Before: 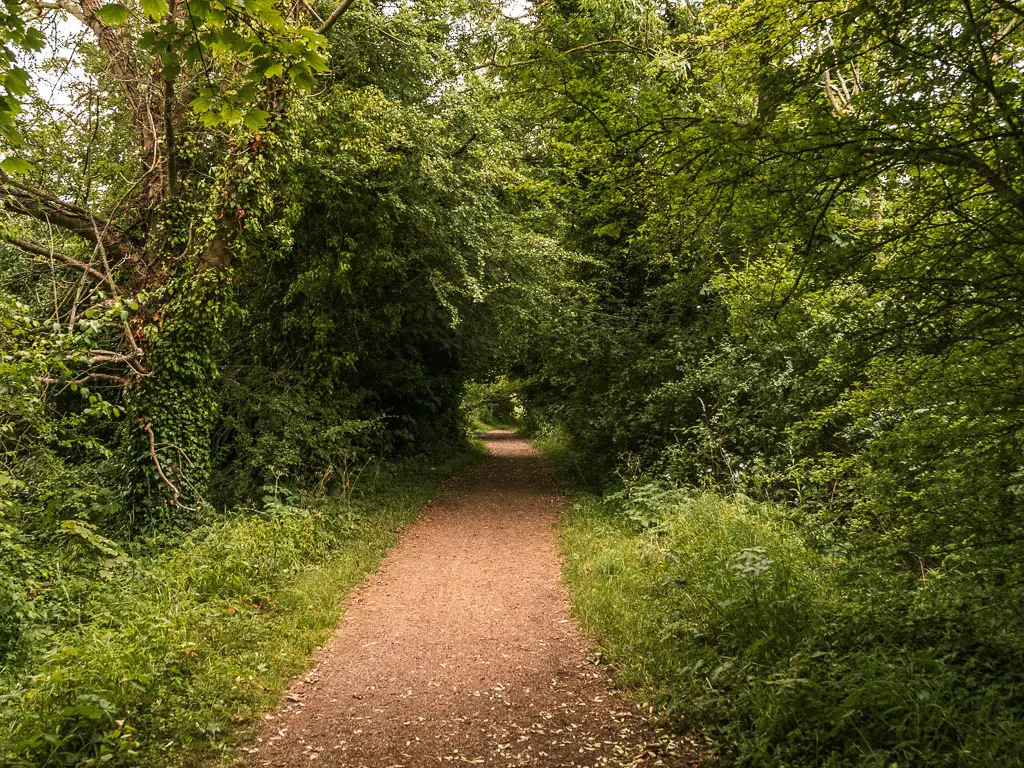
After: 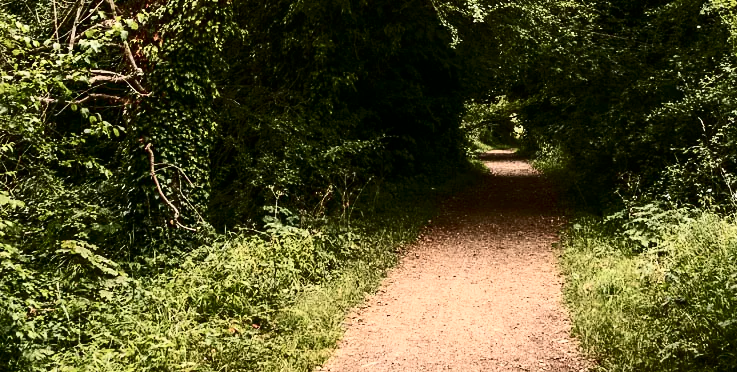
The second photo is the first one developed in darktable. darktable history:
crop: top 36.498%, right 27.964%, bottom 14.995%
contrast brightness saturation: contrast 0.5, saturation -0.1
